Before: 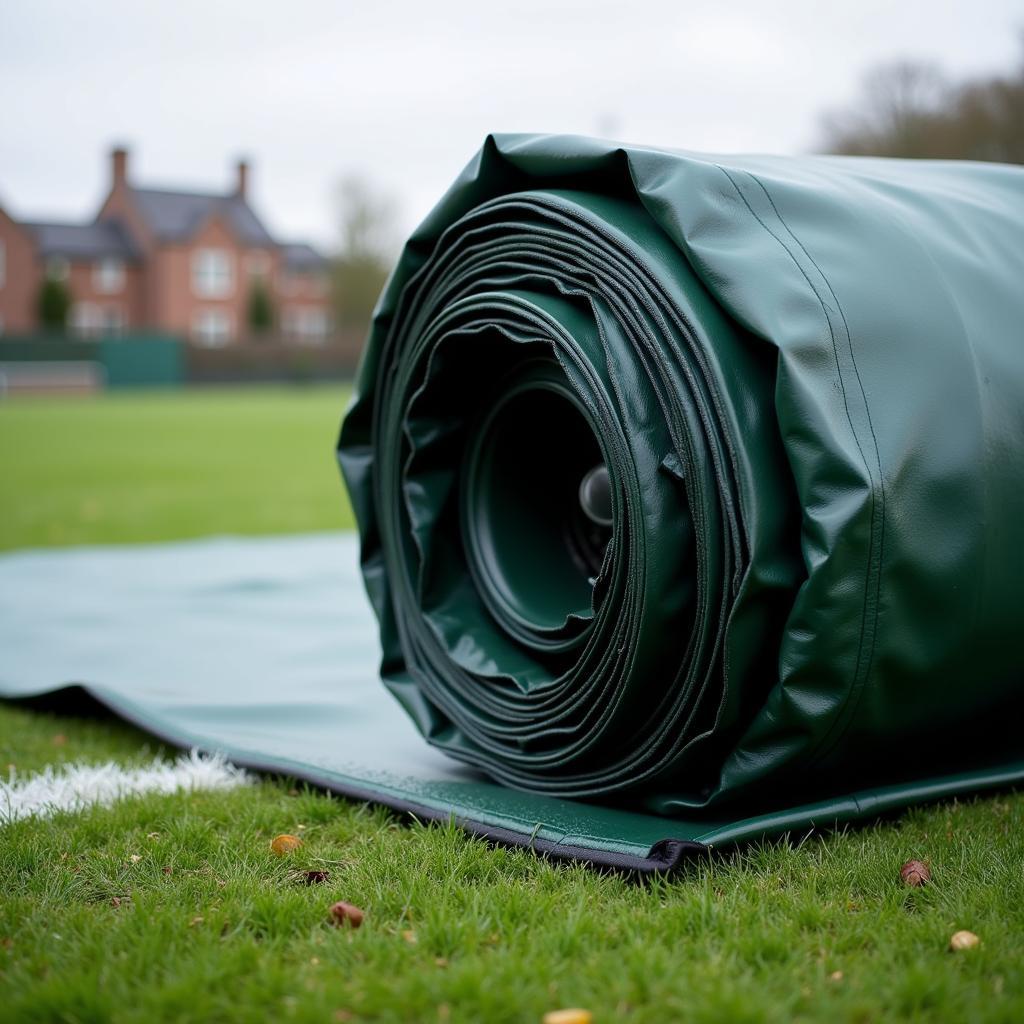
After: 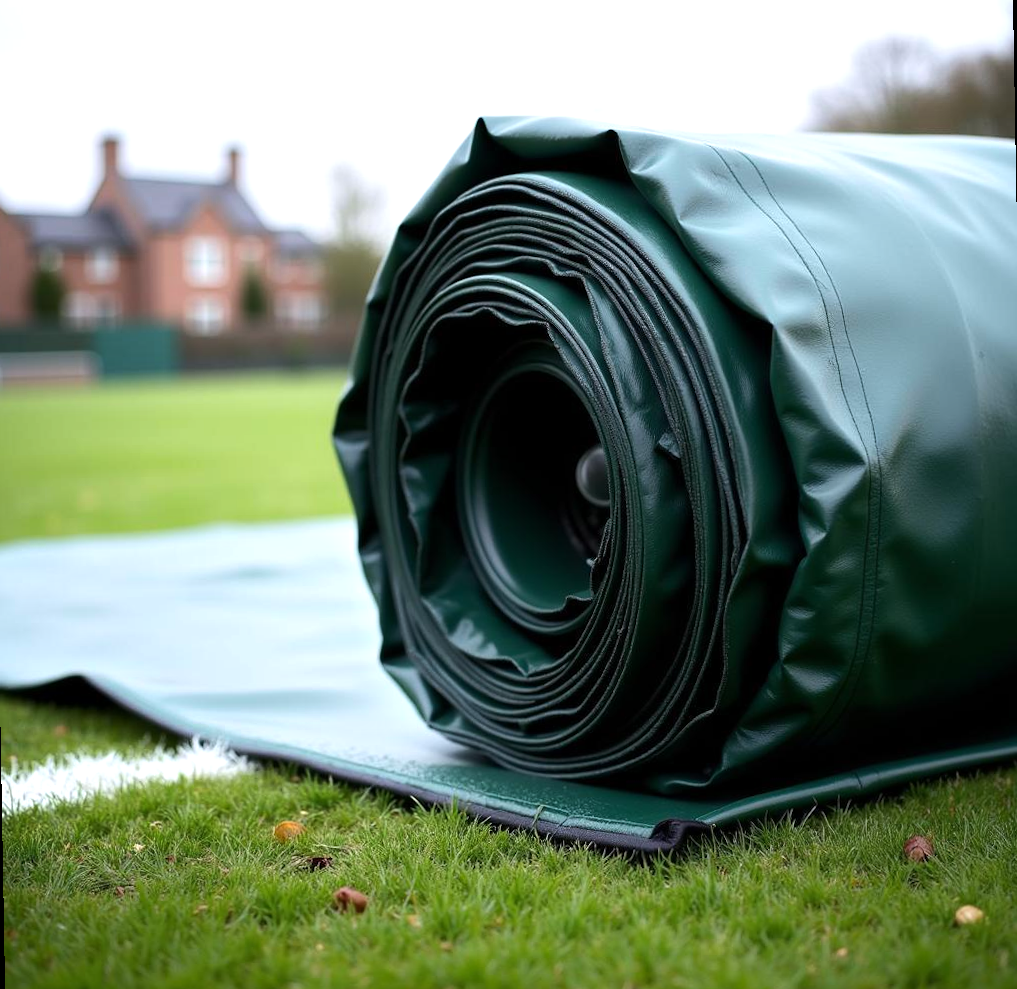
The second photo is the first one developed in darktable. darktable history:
white balance: red 1.004, blue 1.024
tone equalizer: -8 EV 0.001 EV, -7 EV -0.002 EV, -6 EV 0.002 EV, -5 EV -0.03 EV, -4 EV -0.116 EV, -3 EV -0.169 EV, -2 EV 0.24 EV, -1 EV 0.702 EV, +0 EV 0.493 EV
rotate and perspective: rotation -1°, crop left 0.011, crop right 0.989, crop top 0.025, crop bottom 0.975
